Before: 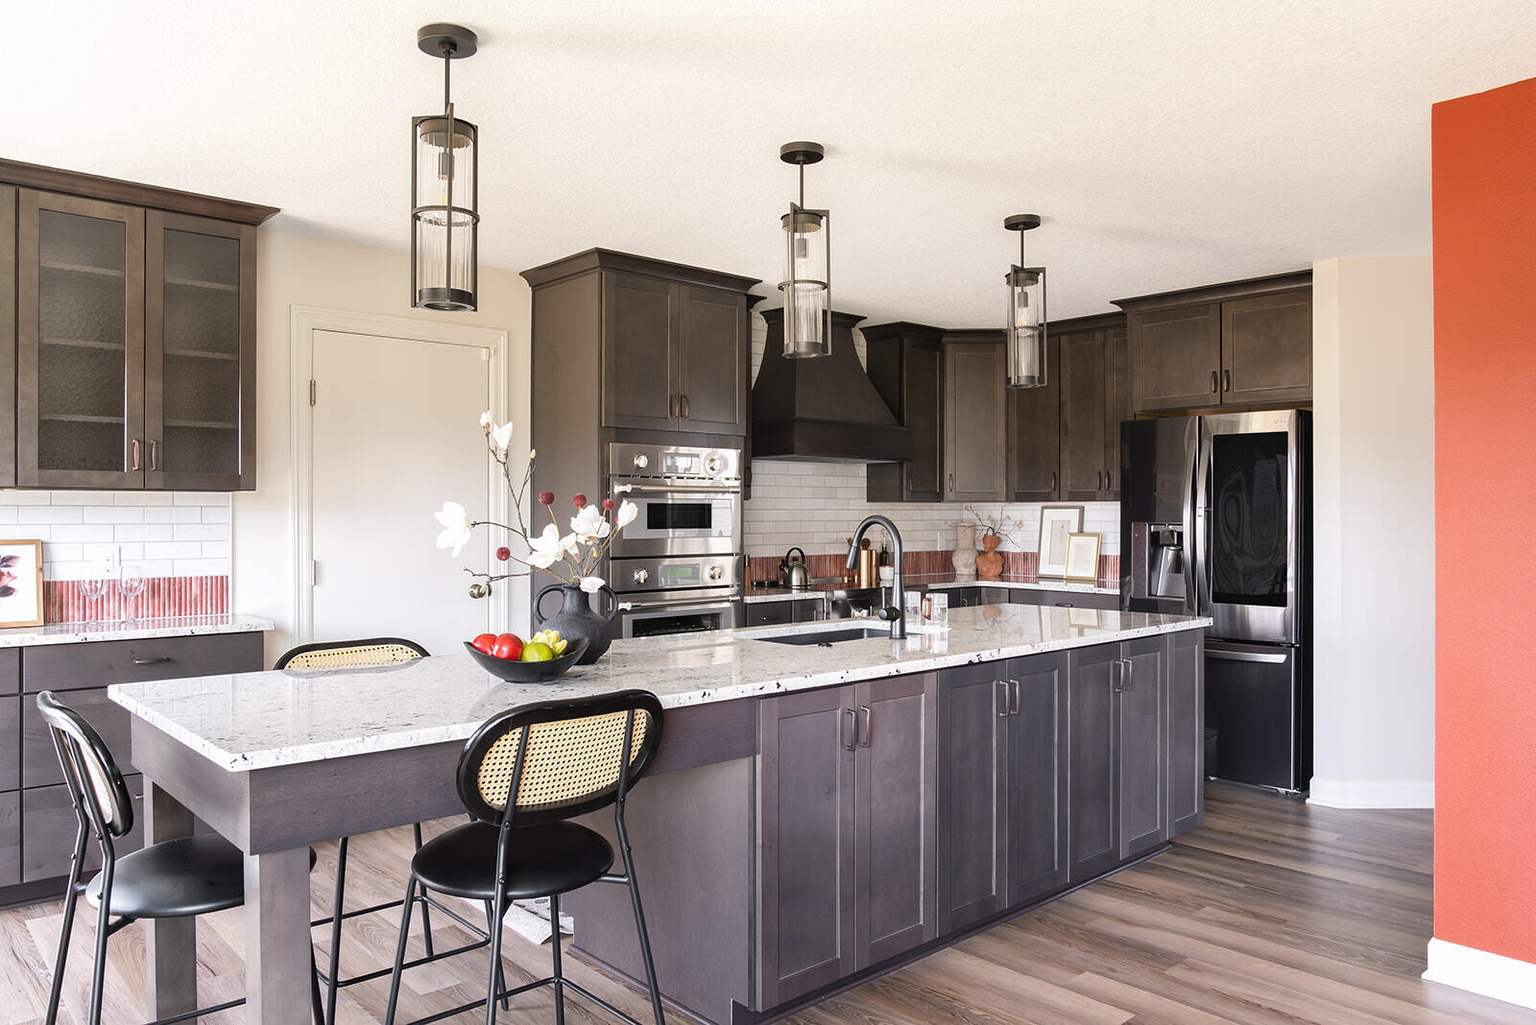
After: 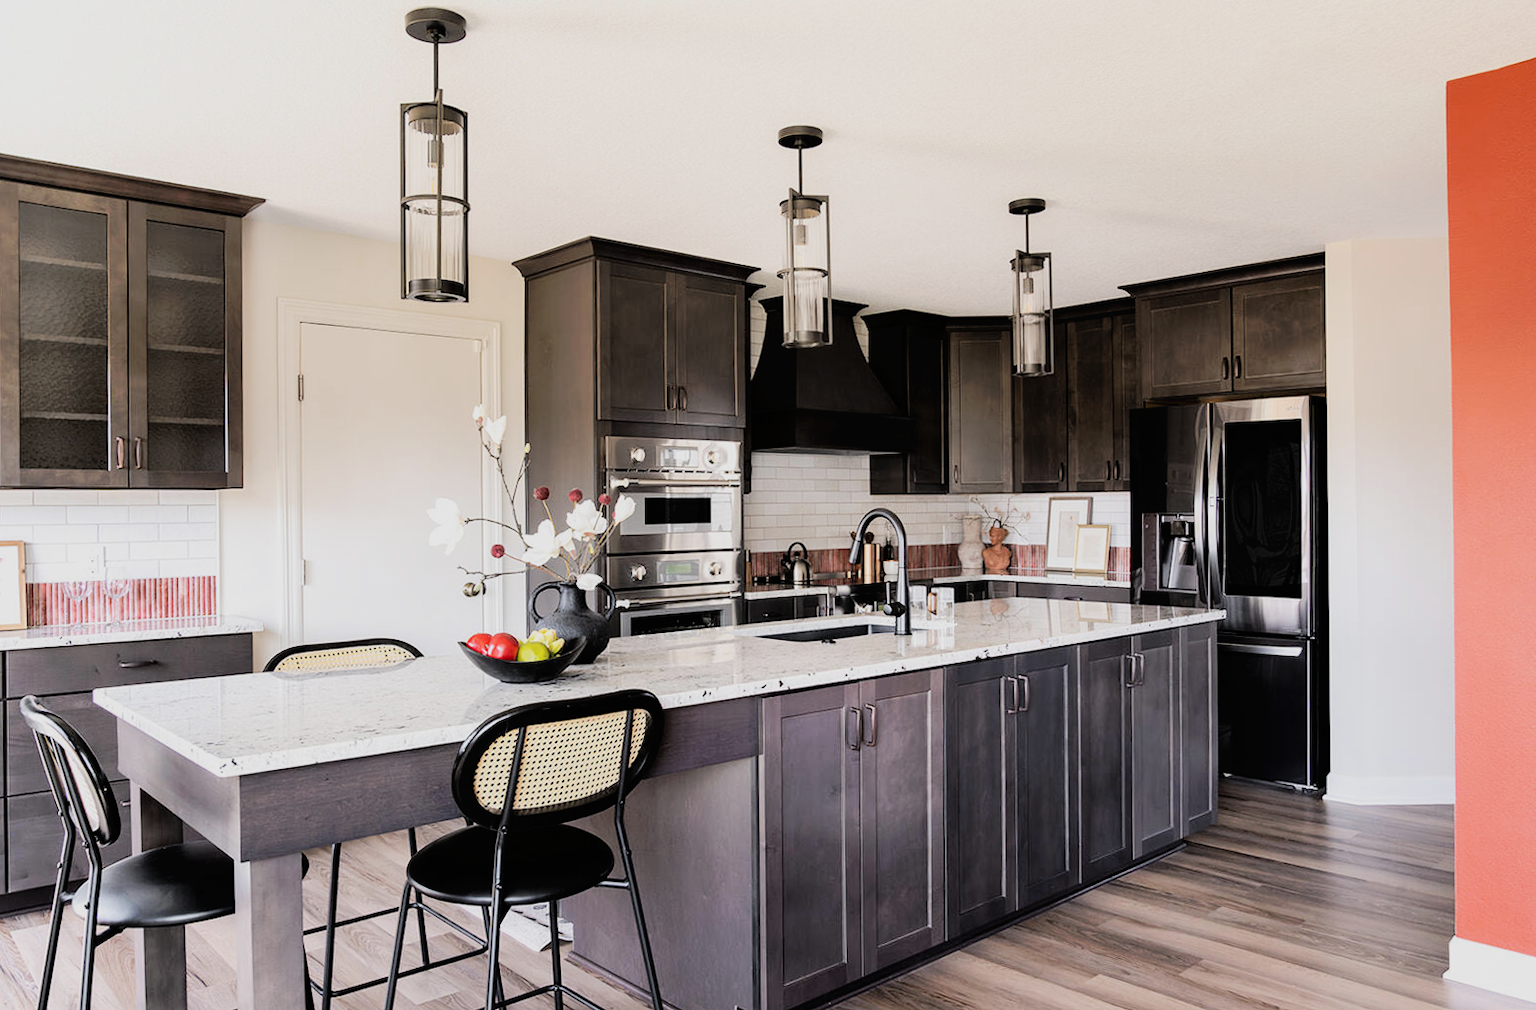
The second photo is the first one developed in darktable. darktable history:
rotate and perspective: rotation -1°, crop left 0.011, crop right 0.989, crop top 0.025, crop bottom 0.975
tone curve: curves: ch0 [(0, 0) (0.003, 0.012) (0.011, 0.015) (0.025, 0.027) (0.044, 0.045) (0.069, 0.064) (0.1, 0.093) (0.136, 0.133) (0.177, 0.177) (0.224, 0.221) (0.277, 0.272) (0.335, 0.342) (0.399, 0.398) (0.468, 0.462) (0.543, 0.547) (0.623, 0.624) (0.709, 0.711) (0.801, 0.792) (0.898, 0.889) (1, 1)], preserve colors none
crop and rotate: angle -0.5°
filmic rgb: black relative exposure -5 EV, hardness 2.88, contrast 1.4
